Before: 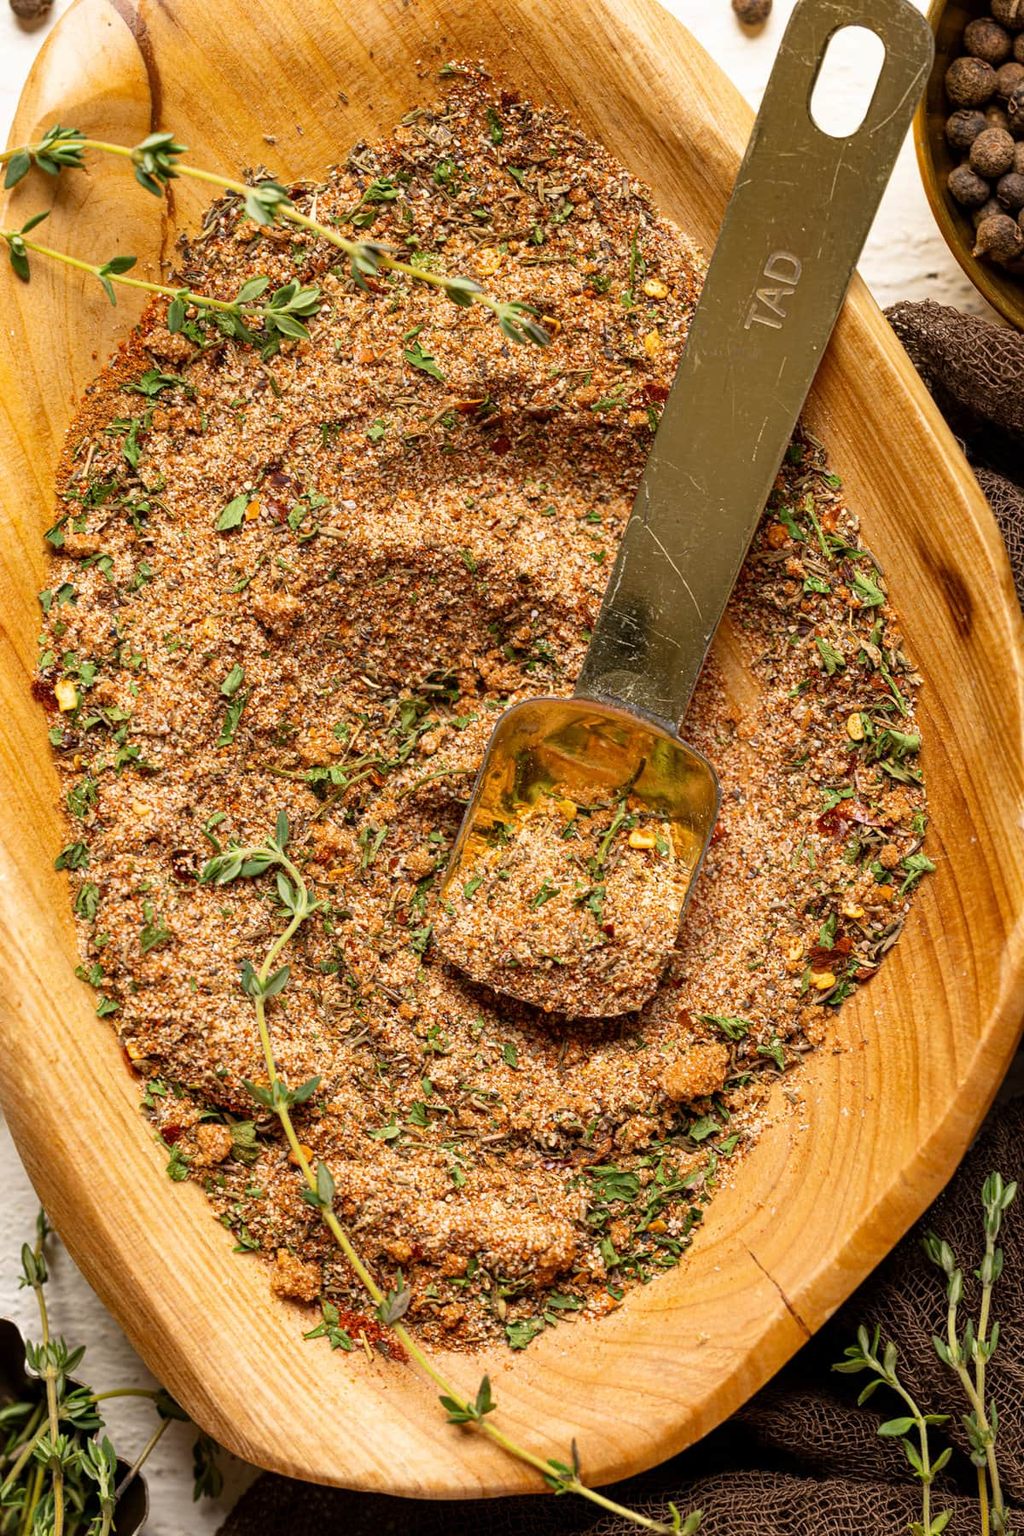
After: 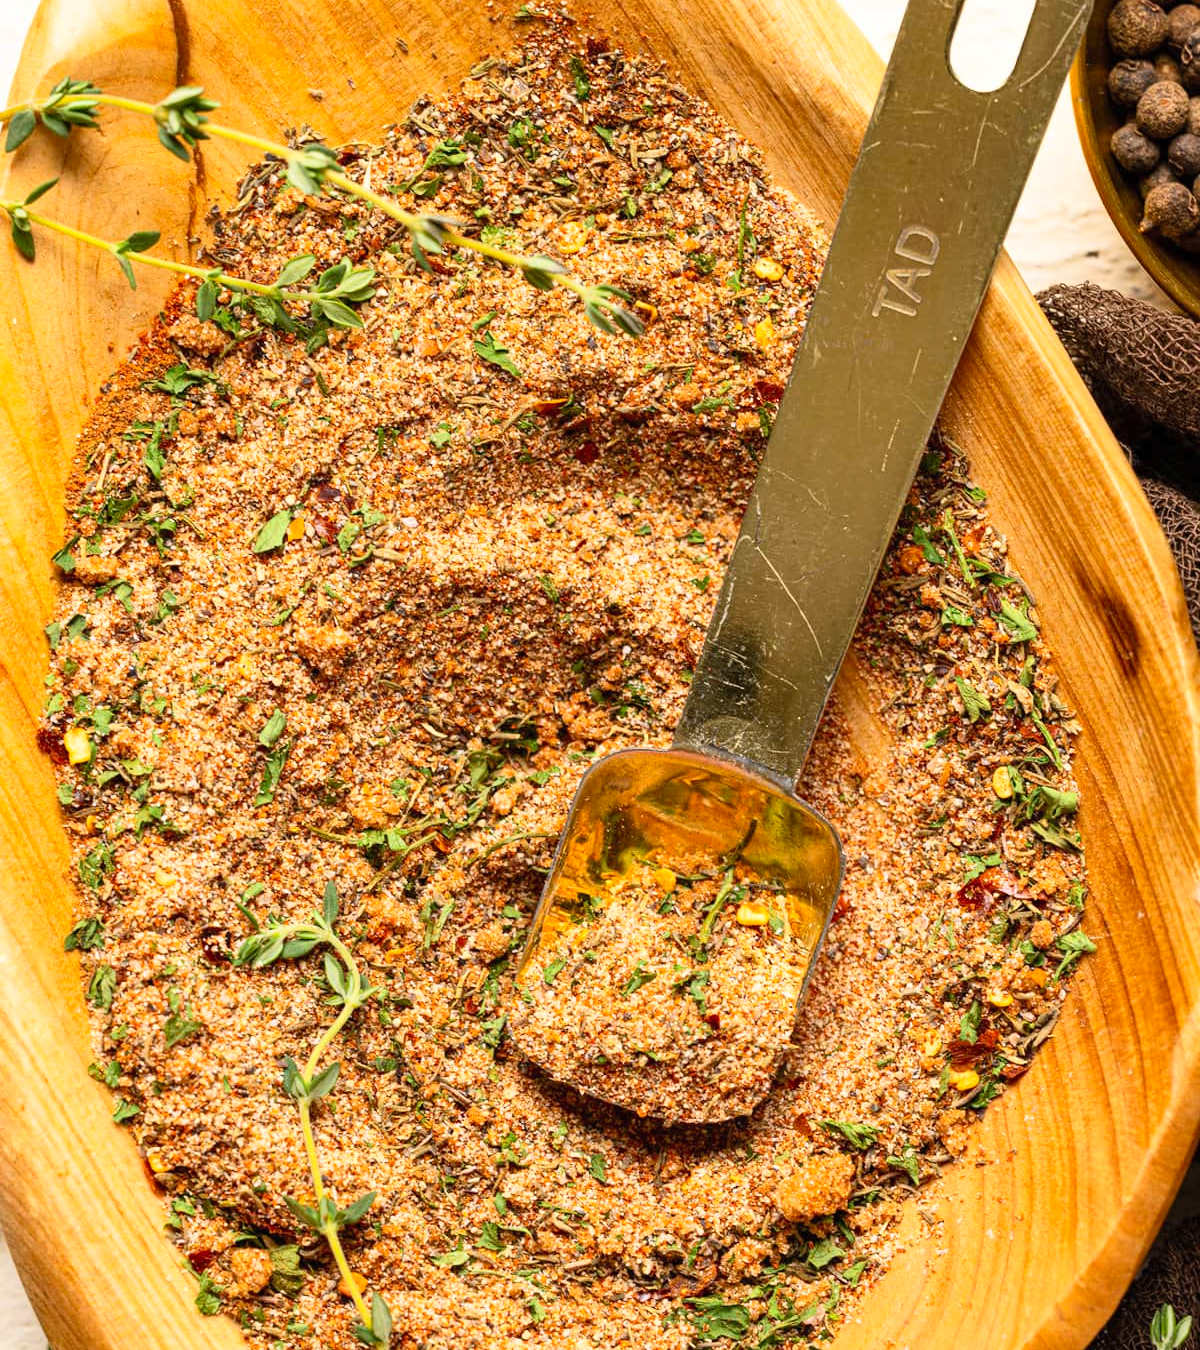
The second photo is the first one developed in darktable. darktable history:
crop: top 3.857%, bottom 21.132%
contrast brightness saturation: contrast 0.2, brightness 0.16, saturation 0.22
